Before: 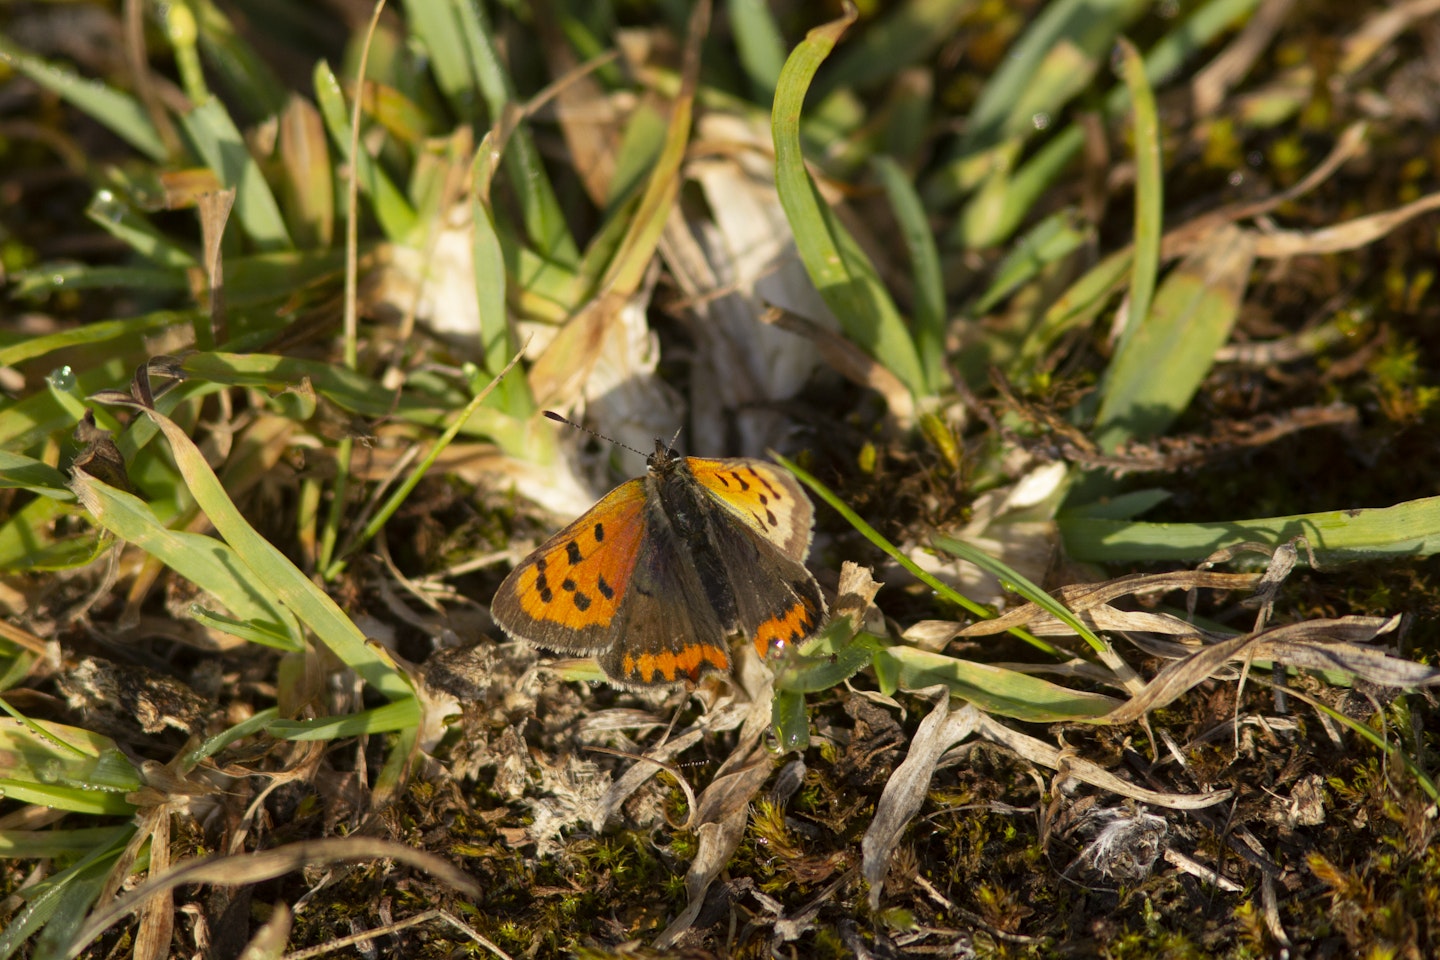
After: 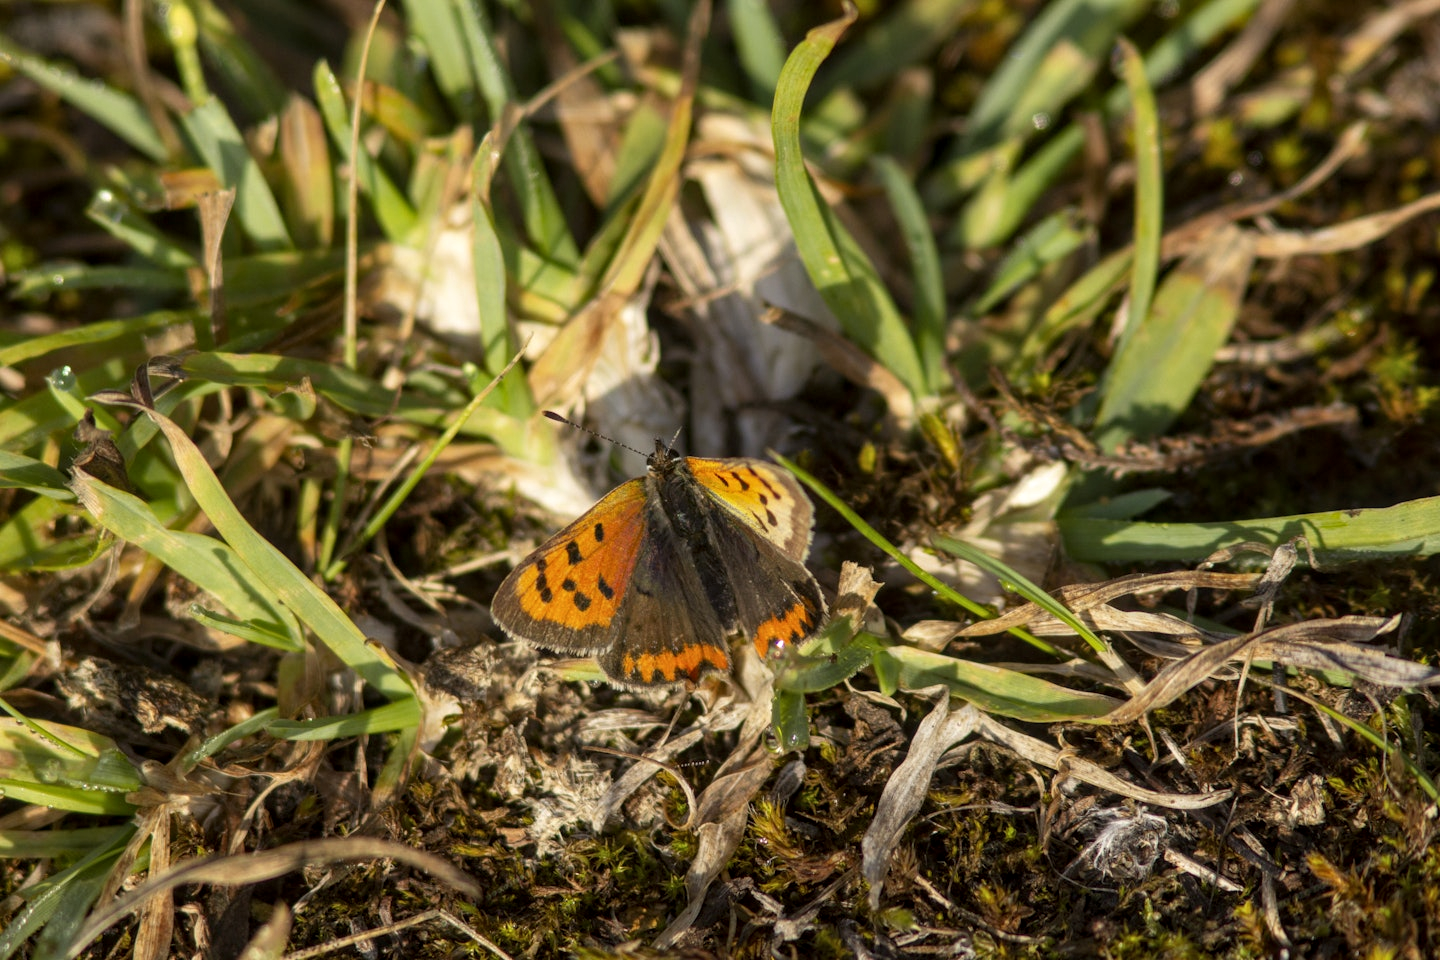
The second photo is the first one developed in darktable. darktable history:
local contrast: on, module defaults
levels: levels [0, 0.498, 1]
